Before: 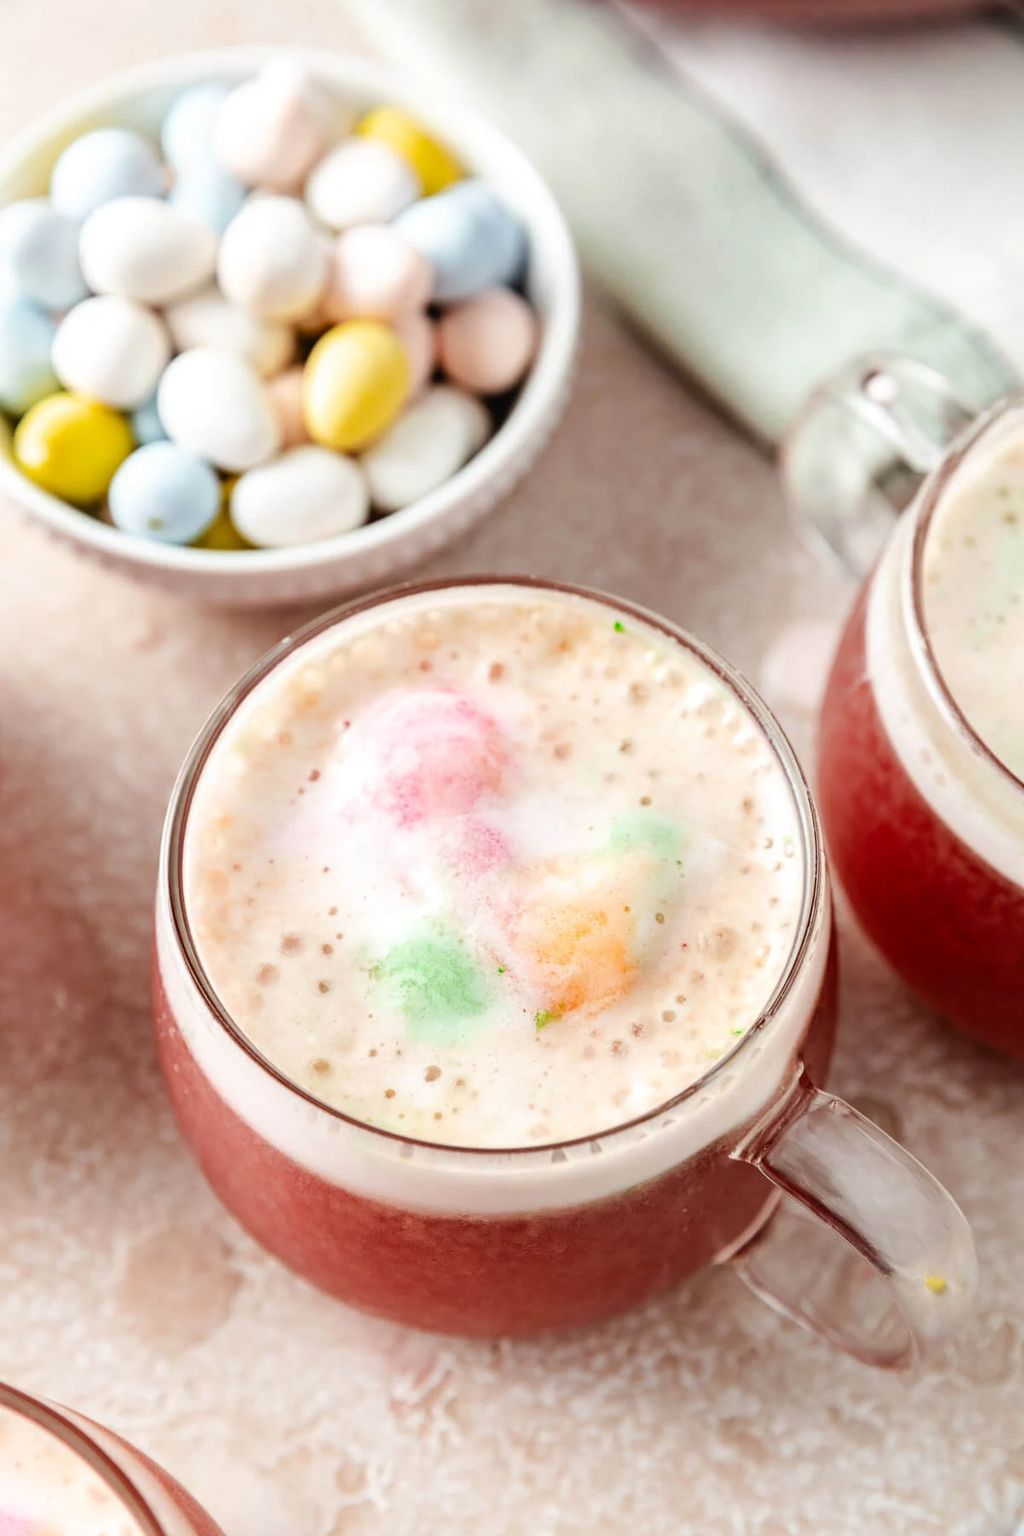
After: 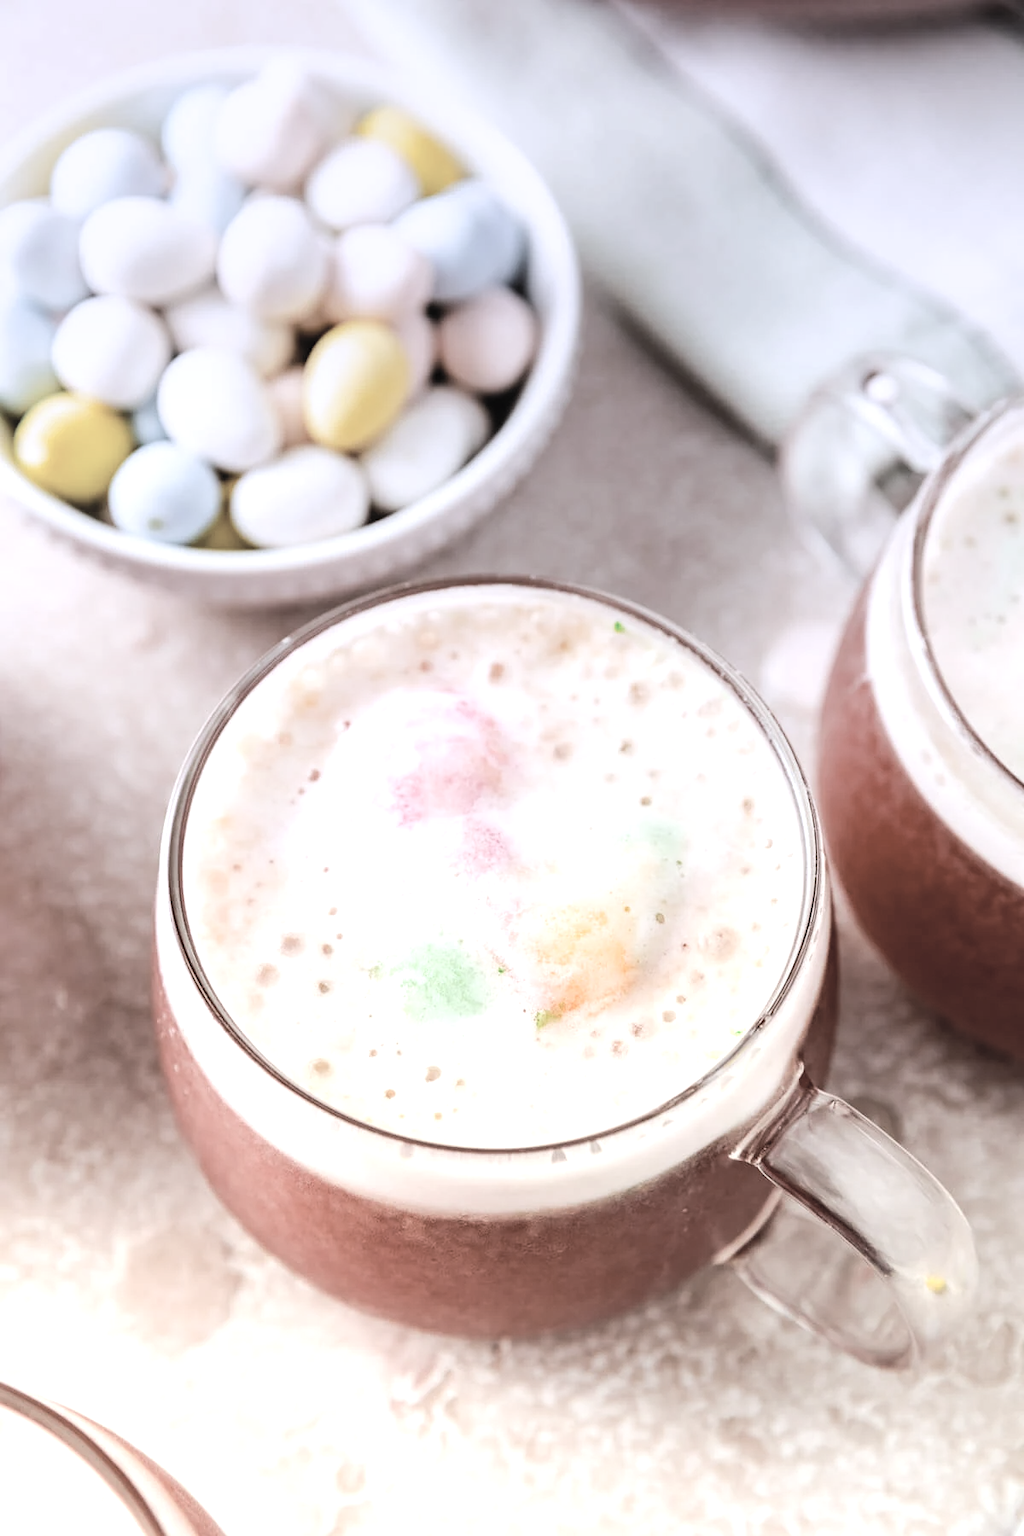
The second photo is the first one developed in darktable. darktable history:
tone equalizer: -8 EV -0.75 EV, -7 EV -0.7 EV, -6 EV -0.6 EV, -5 EV -0.4 EV, -3 EV 0.4 EV, -2 EV 0.6 EV, -1 EV 0.7 EV, +0 EV 0.75 EV, edges refinement/feathering 500, mask exposure compensation -1.57 EV, preserve details no
graduated density: hue 238.83°, saturation 50%
contrast brightness saturation: brightness 0.18, saturation -0.5
